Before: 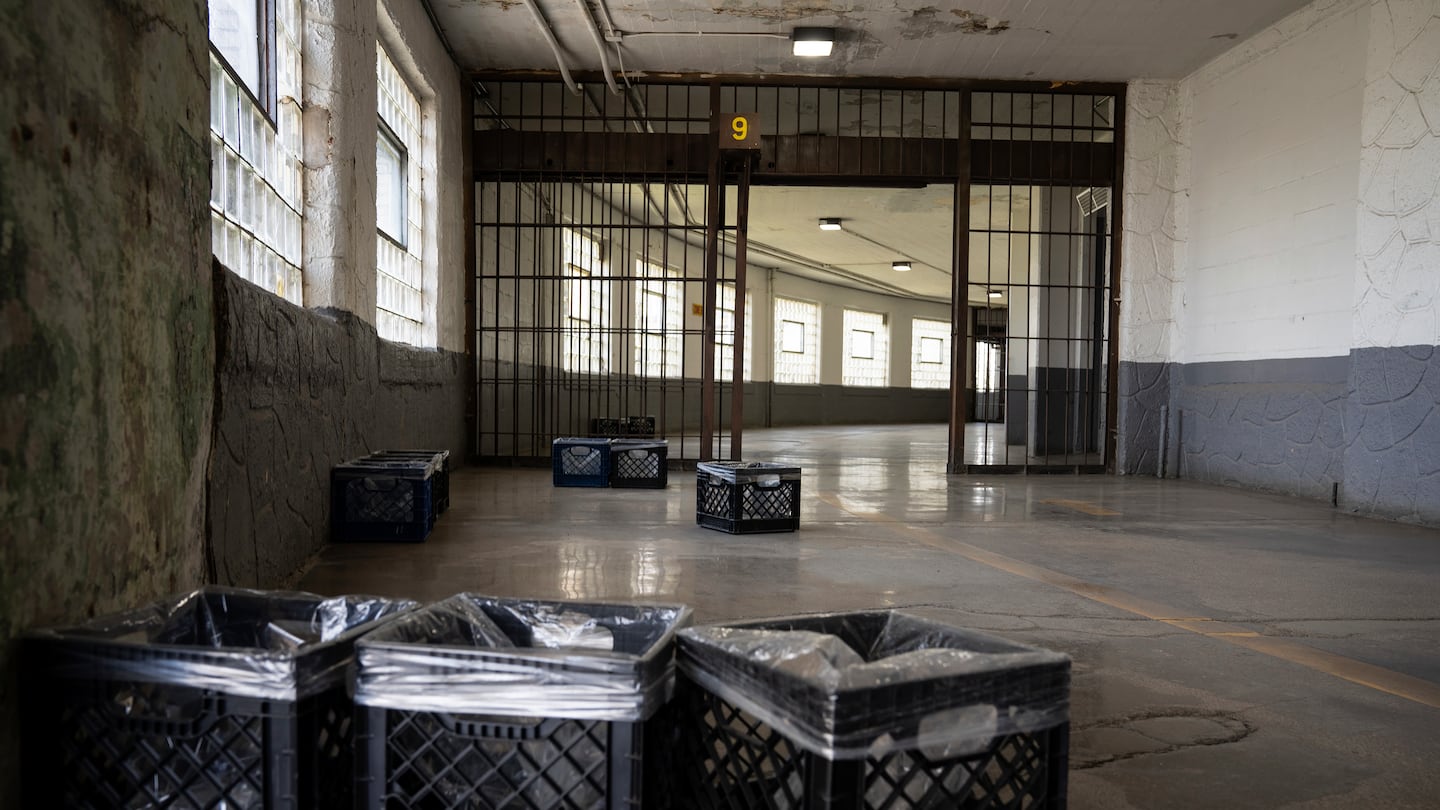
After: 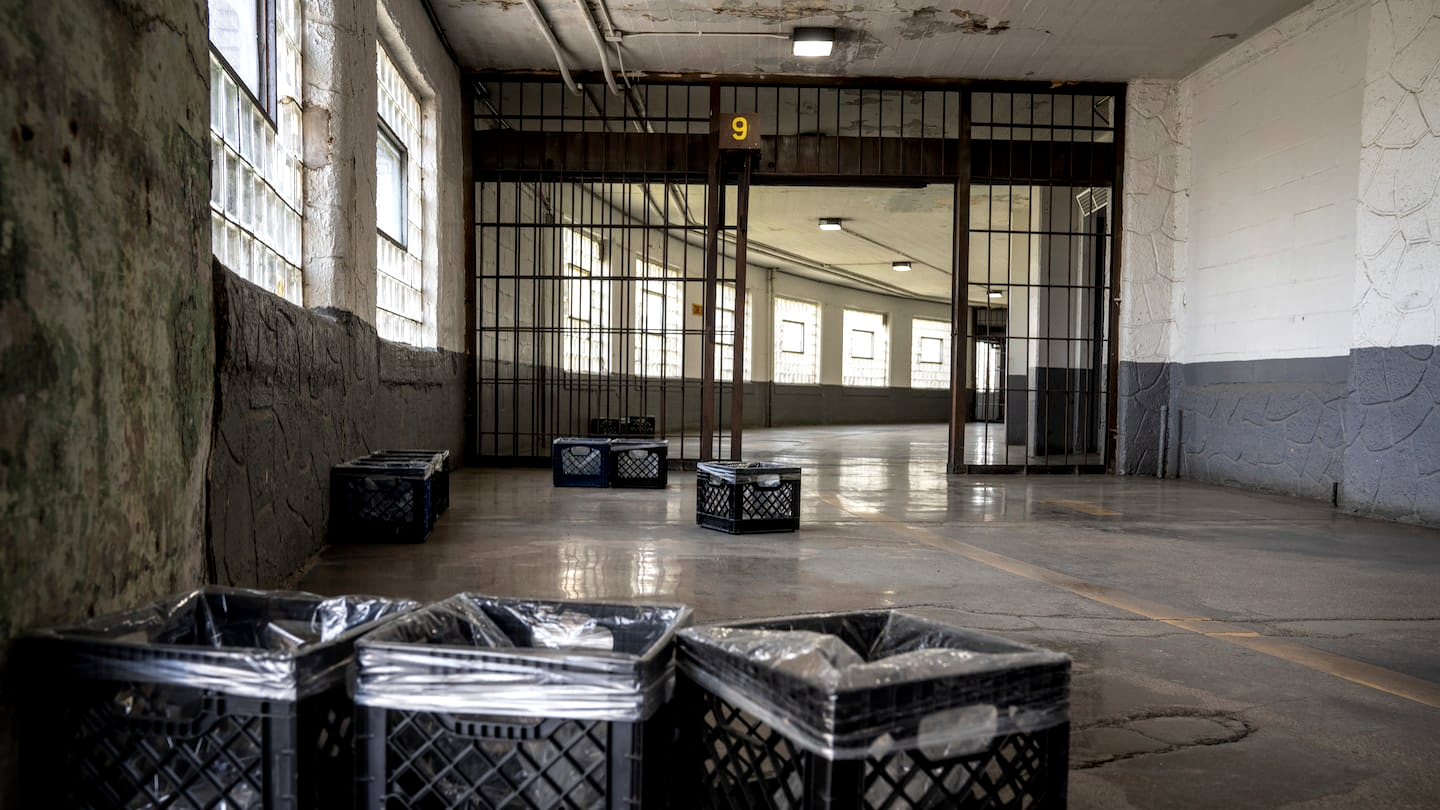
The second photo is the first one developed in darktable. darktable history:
local contrast: detail 142%
exposure: black level correction -0.001, exposure 0.079 EV, compensate highlight preservation false
